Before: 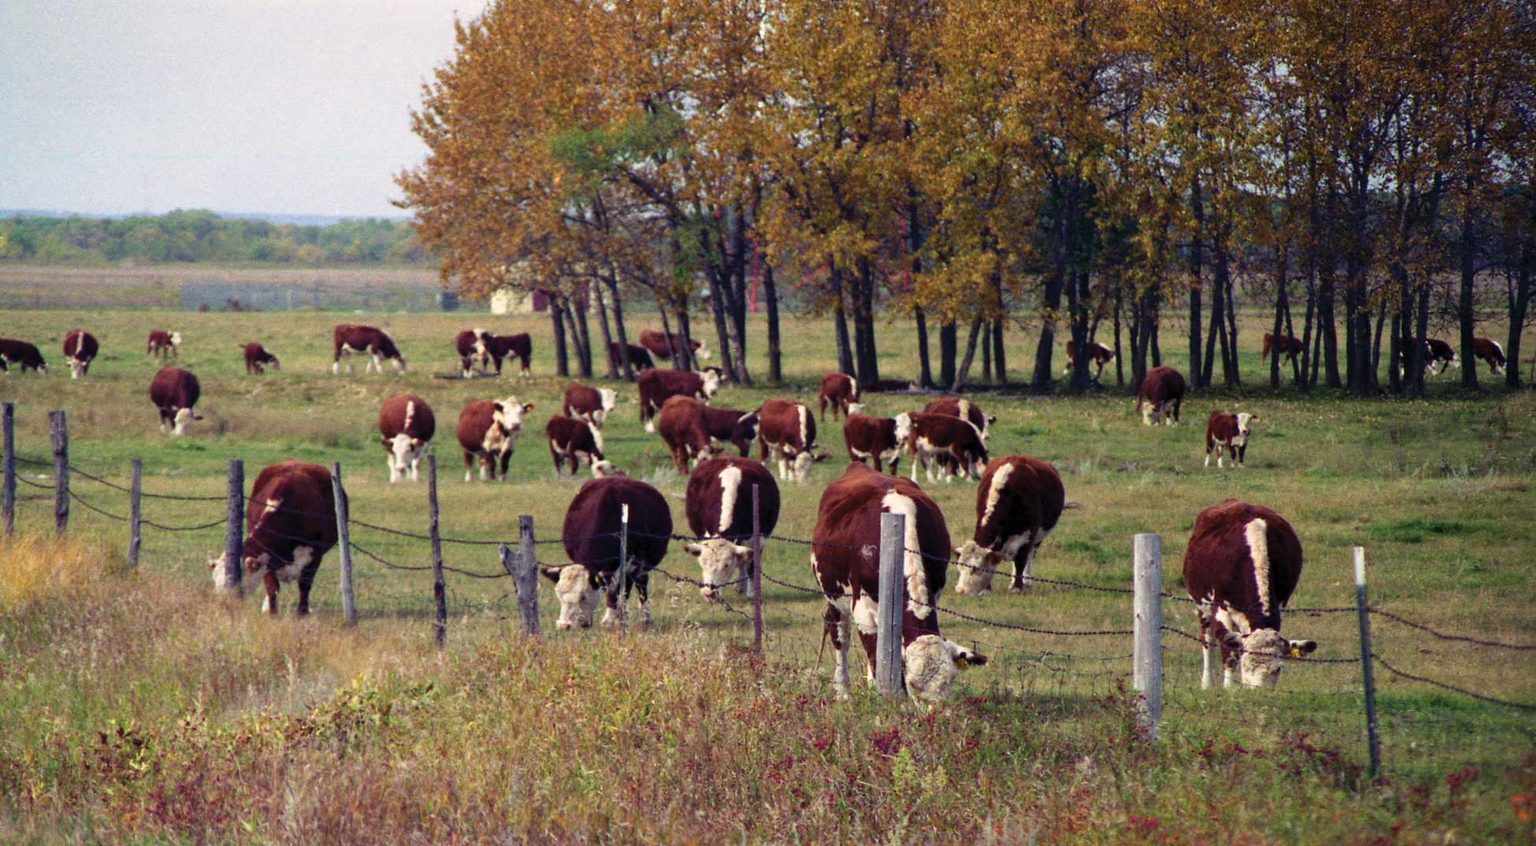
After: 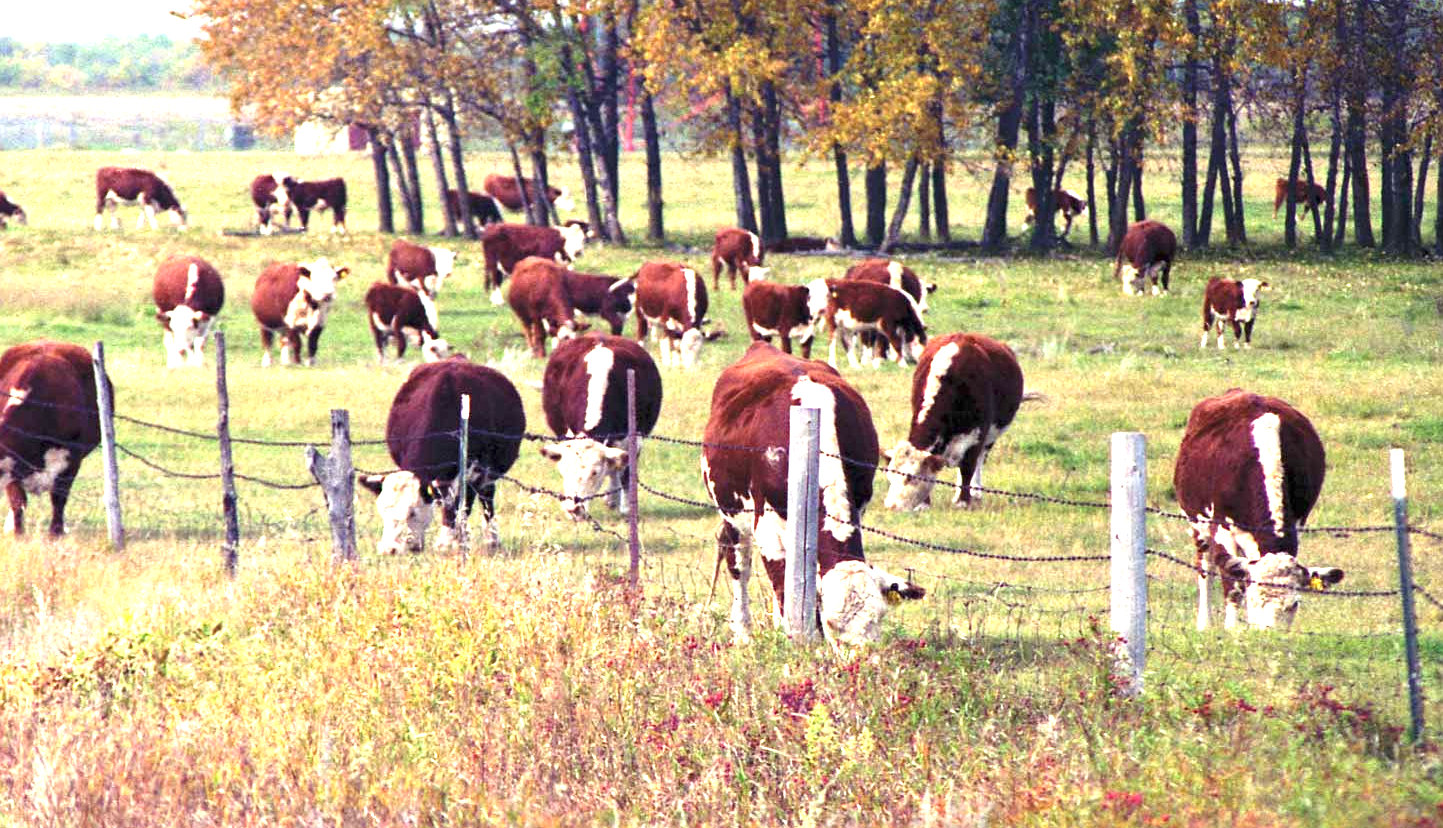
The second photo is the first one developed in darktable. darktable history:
crop: left 16.871%, top 22.857%, right 9.116%
sharpen: amount 0.2
tone equalizer: on, module defaults
exposure: black level correction 0, exposure 1.741 EV, compensate exposure bias true, compensate highlight preservation false
